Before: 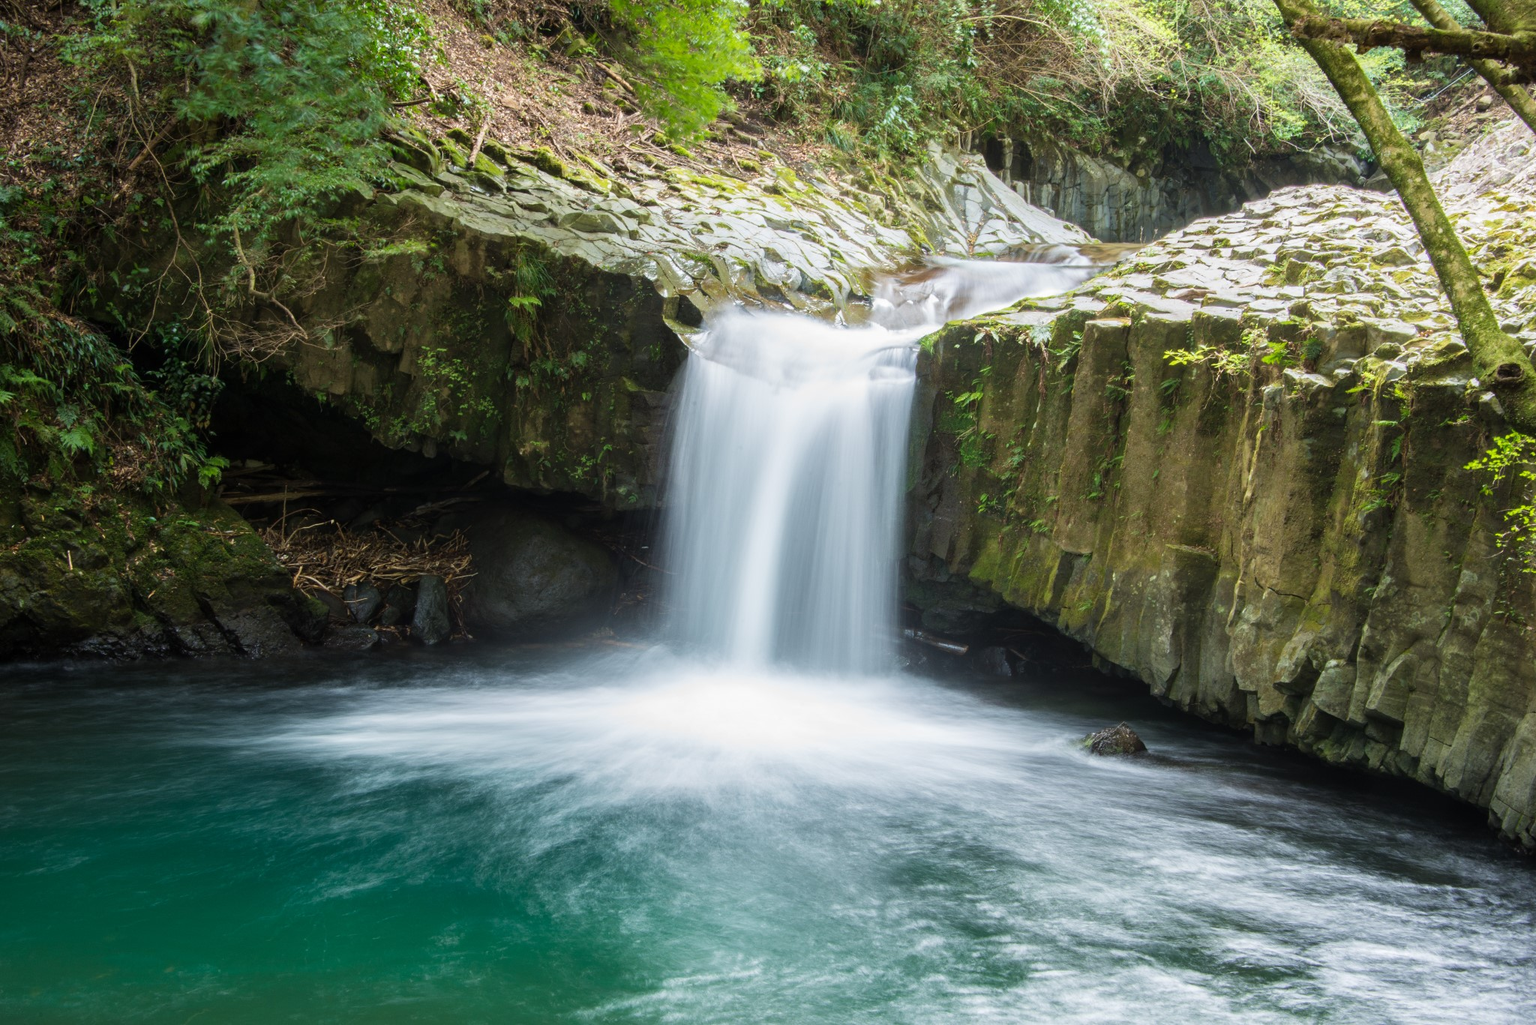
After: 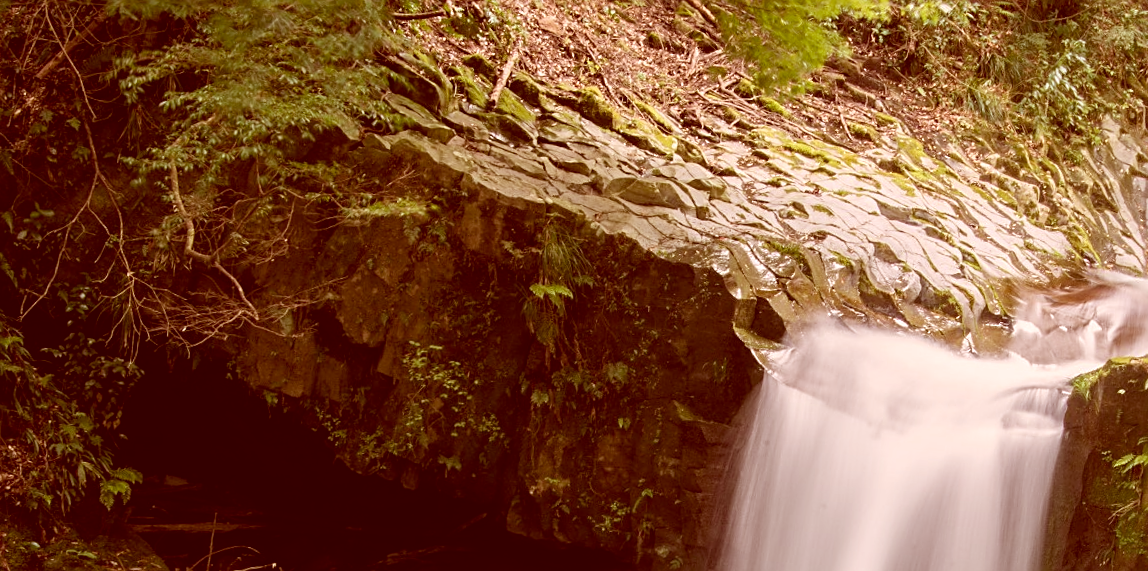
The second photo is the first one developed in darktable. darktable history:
base curve: curves: ch0 [(0, 0) (0.303, 0.277) (1, 1)]
rotate and perspective: rotation 4.1°, automatic cropping off
color correction: highlights a* 9.03, highlights b* 8.71, shadows a* 40, shadows b* 40, saturation 0.8
sharpen: on, module defaults
crop: left 10.121%, top 10.631%, right 36.218%, bottom 51.526%
